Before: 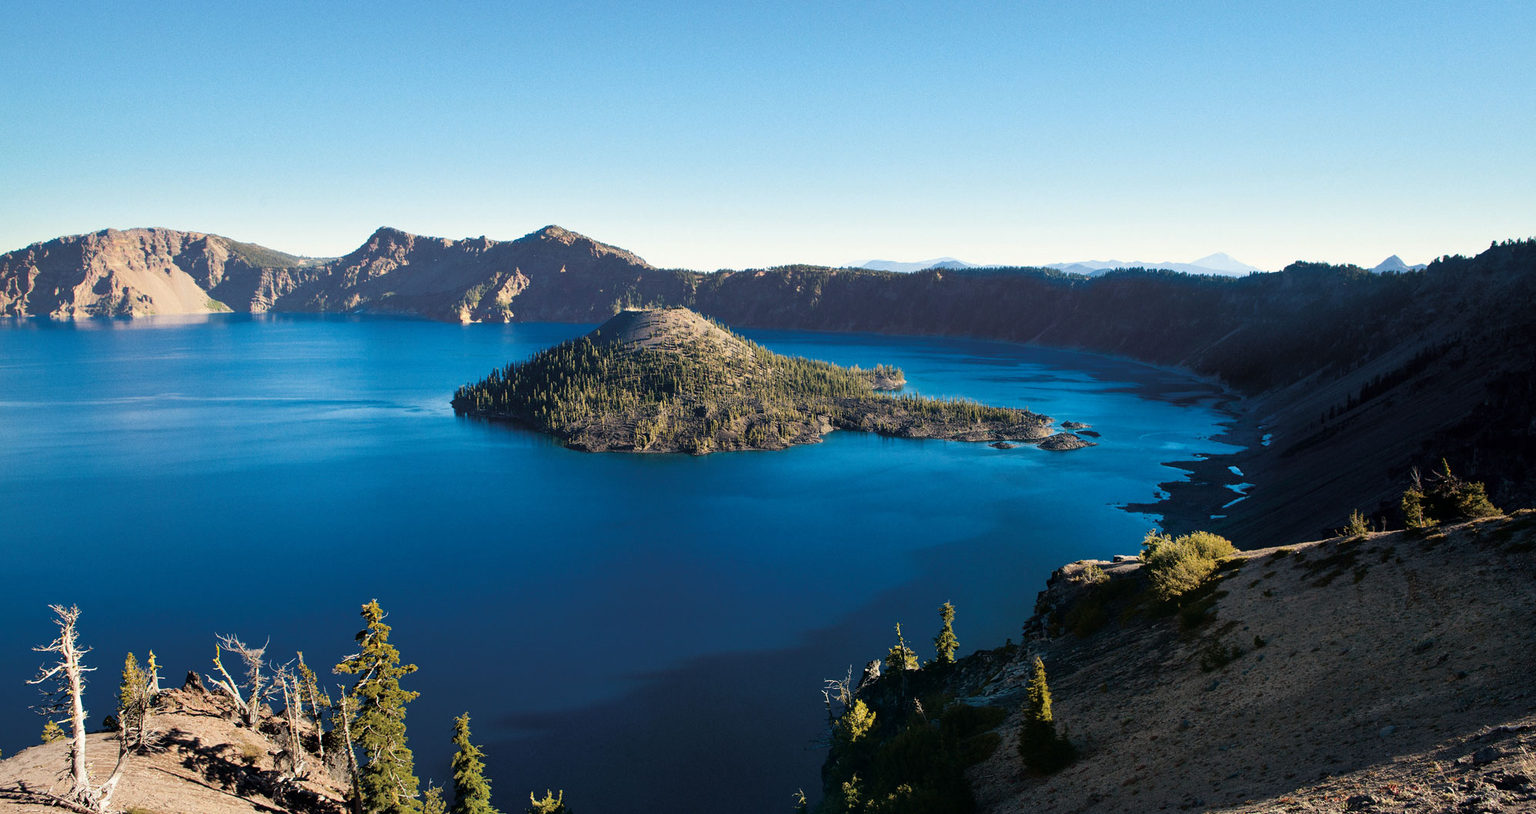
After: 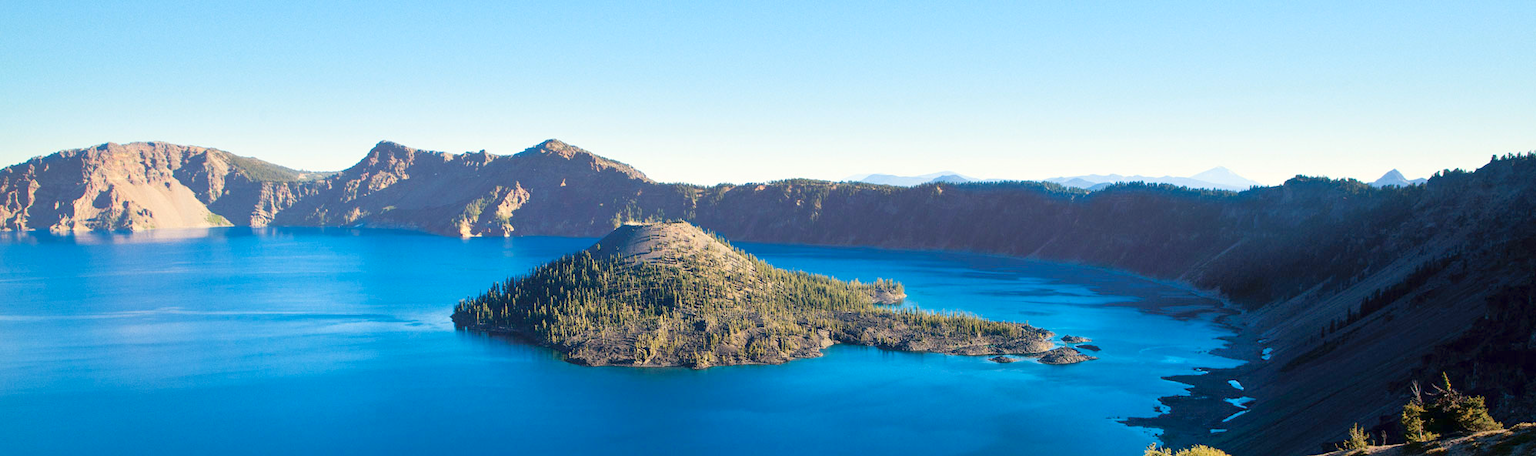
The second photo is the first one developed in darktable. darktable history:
crop and rotate: top 10.605%, bottom 33.274%
levels: levels [0, 0.43, 0.984]
